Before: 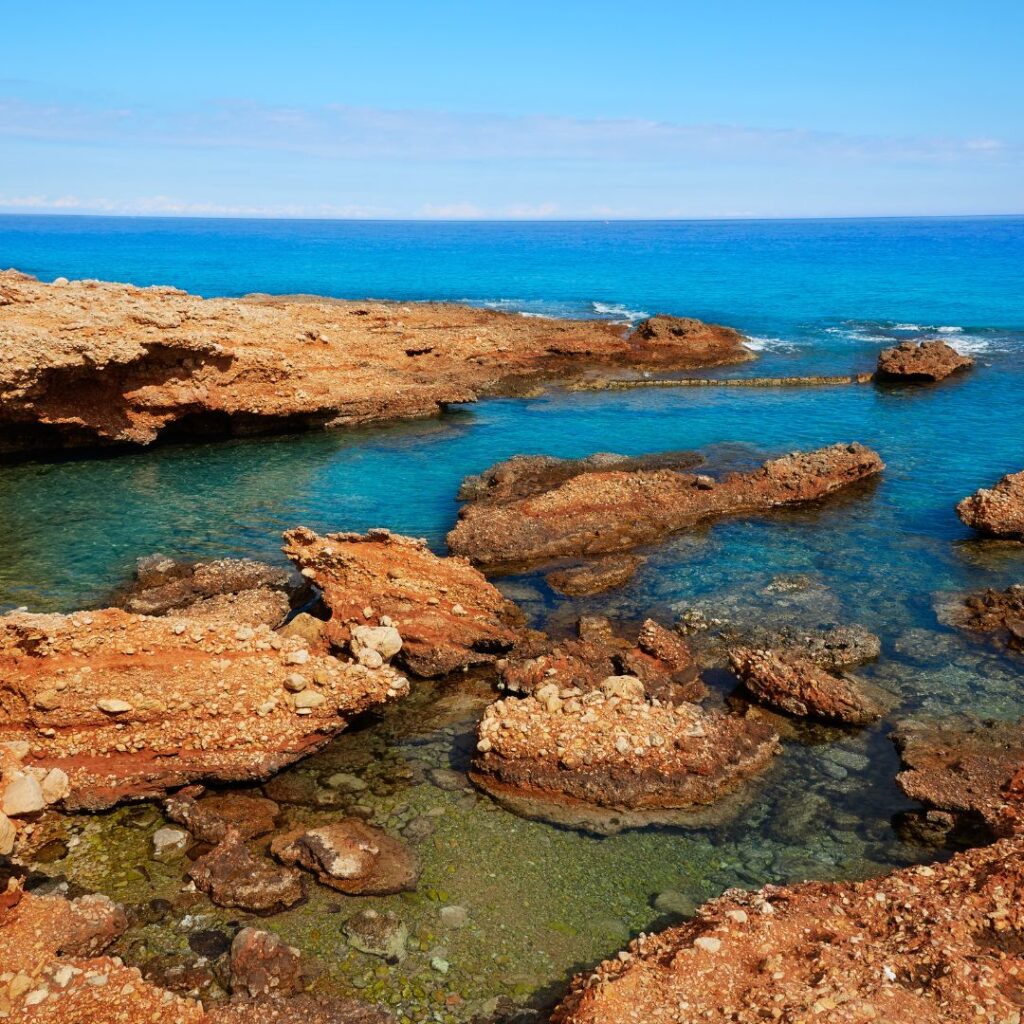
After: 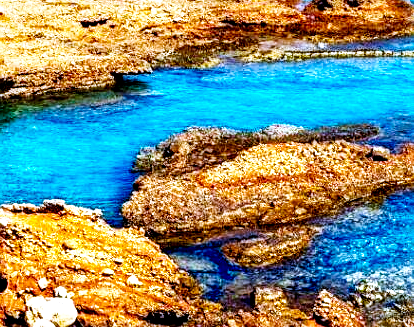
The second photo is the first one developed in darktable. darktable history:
white balance: red 0.871, blue 1.249
base curve: curves: ch0 [(0, 0.003) (0.001, 0.002) (0.006, 0.004) (0.02, 0.022) (0.048, 0.086) (0.094, 0.234) (0.162, 0.431) (0.258, 0.629) (0.385, 0.8) (0.548, 0.918) (0.751, 0.988) (1, 1)], preserve colors none
local contrast: highlights 65%, shadows 54%, detail 169%, midtone range 0.514
sharpen: on, module defaults
velvia: strength 17%
color balance rgb: linear chroma grading › global chroma 15%, perceptual saturation grading › global saturation 30%
crop: left 31.751%, top 32.172%, right 27.8%, bottom 35.83%
